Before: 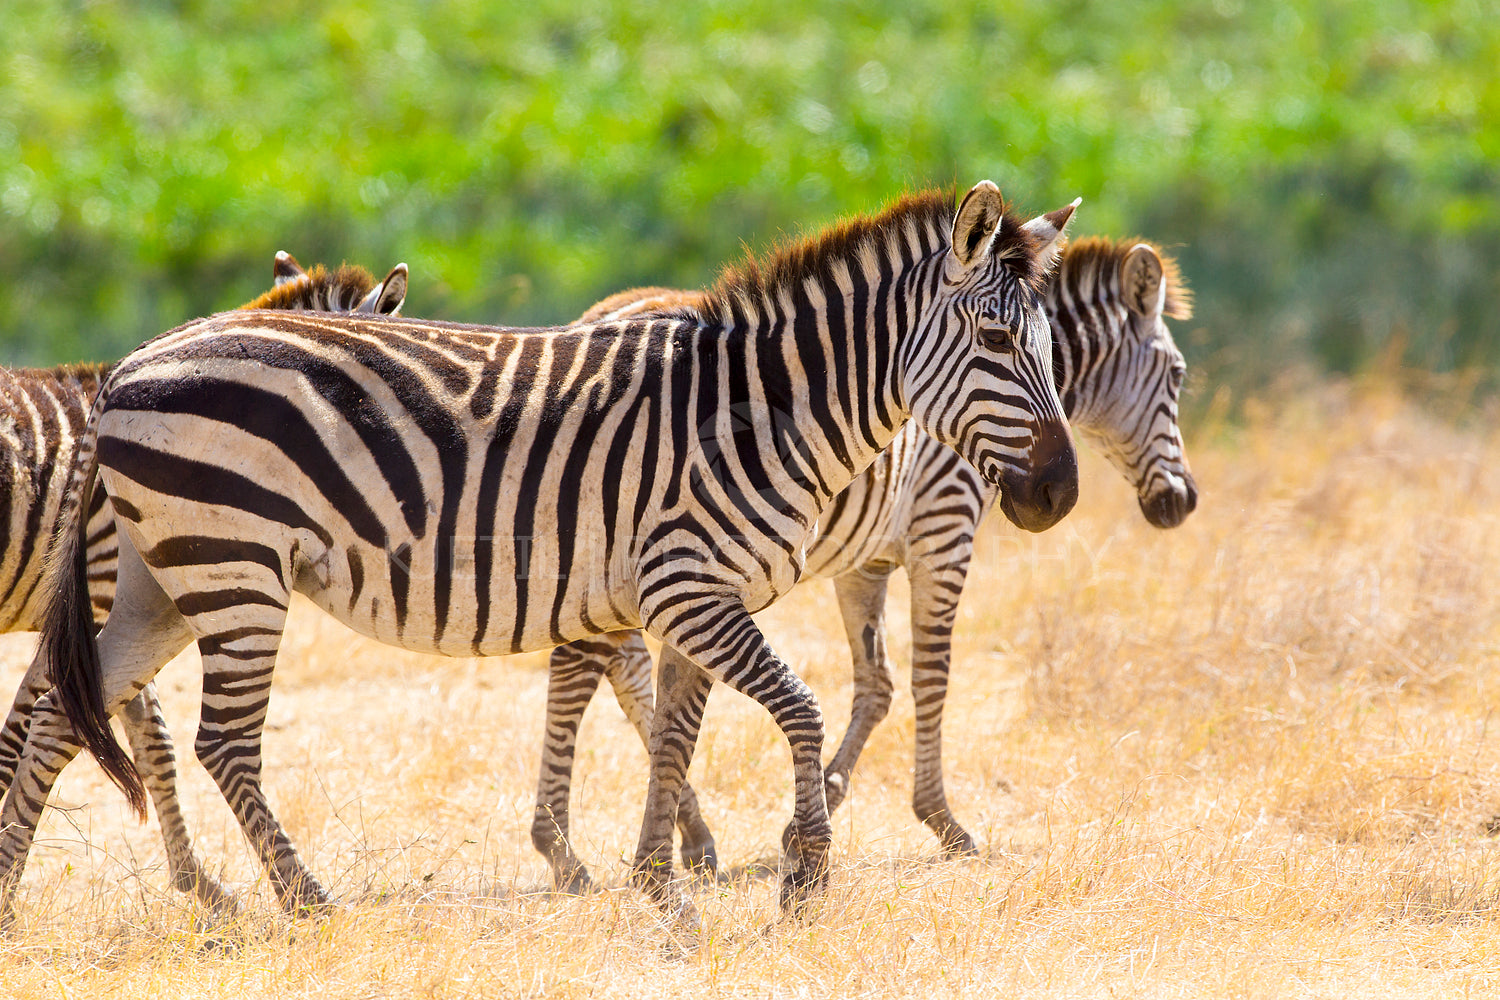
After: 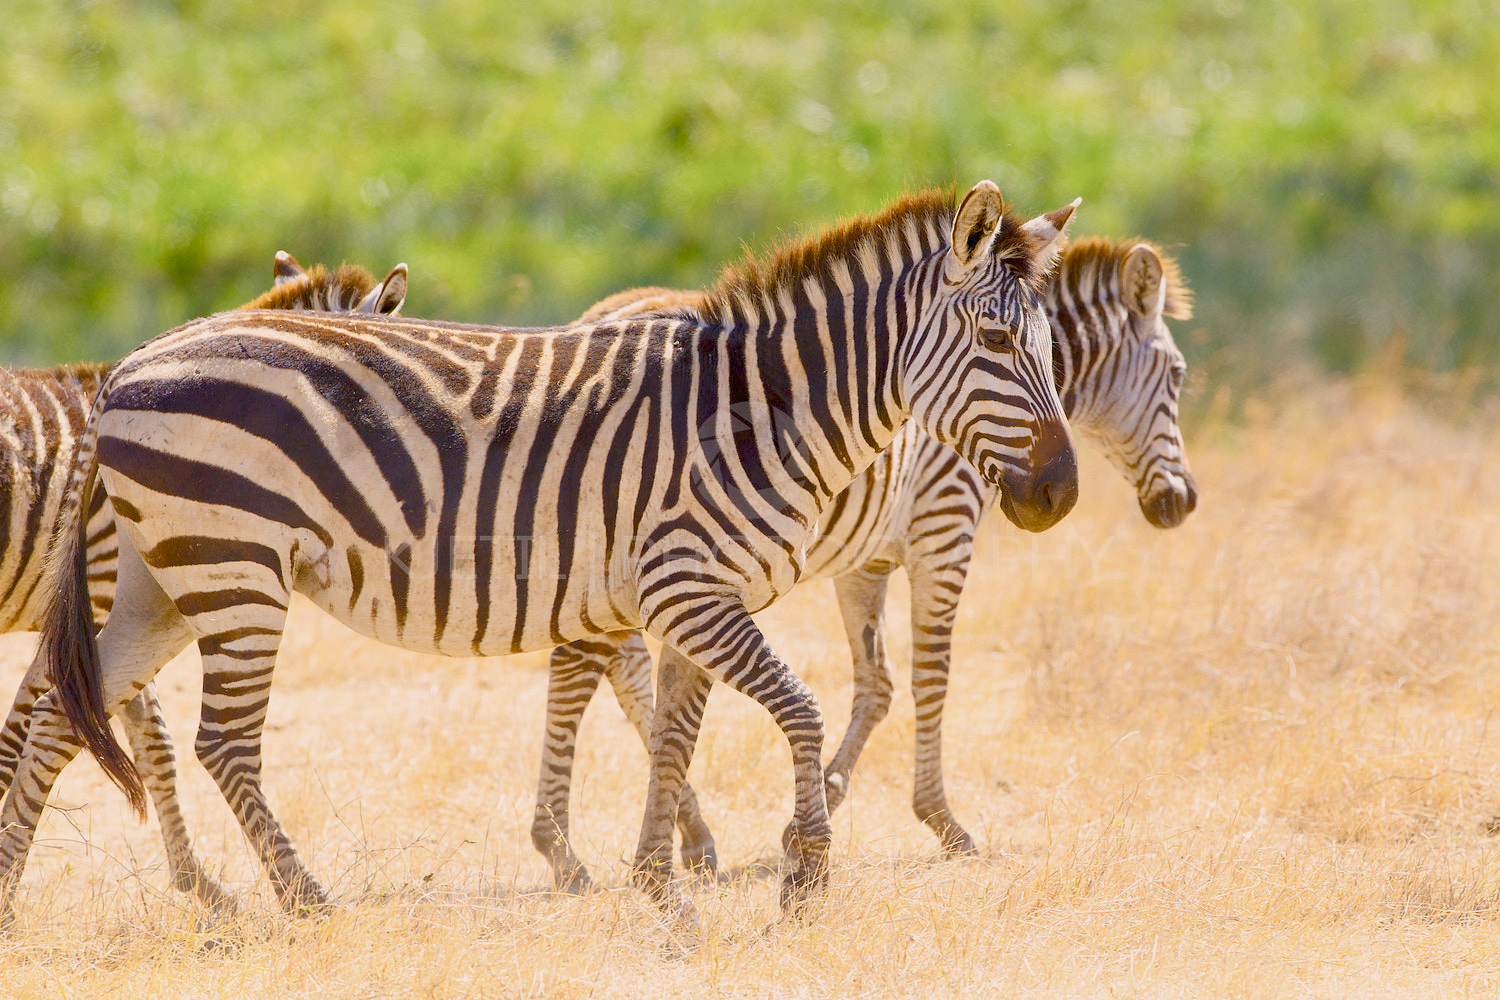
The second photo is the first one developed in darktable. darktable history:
color correction: highlights a* 5.81, highlights b* 4.84
color balance rgb: shadows lift › chroma 1%, shadows lift › hue 113°, highlights gain › chroma 0.2%, highlights gain › hue 333°, perceptual saturation grading › global saturation 20%, perceptual saturation grading › highlights -50%, perceptual saturation grading › shadows 25%, contrast -30%
exposure: exposure 0.648 EV, compensate highlight preservation false
color contrast: green-magenta contrast 0.8, blue-yellow contrast 1.1, unbound 0
